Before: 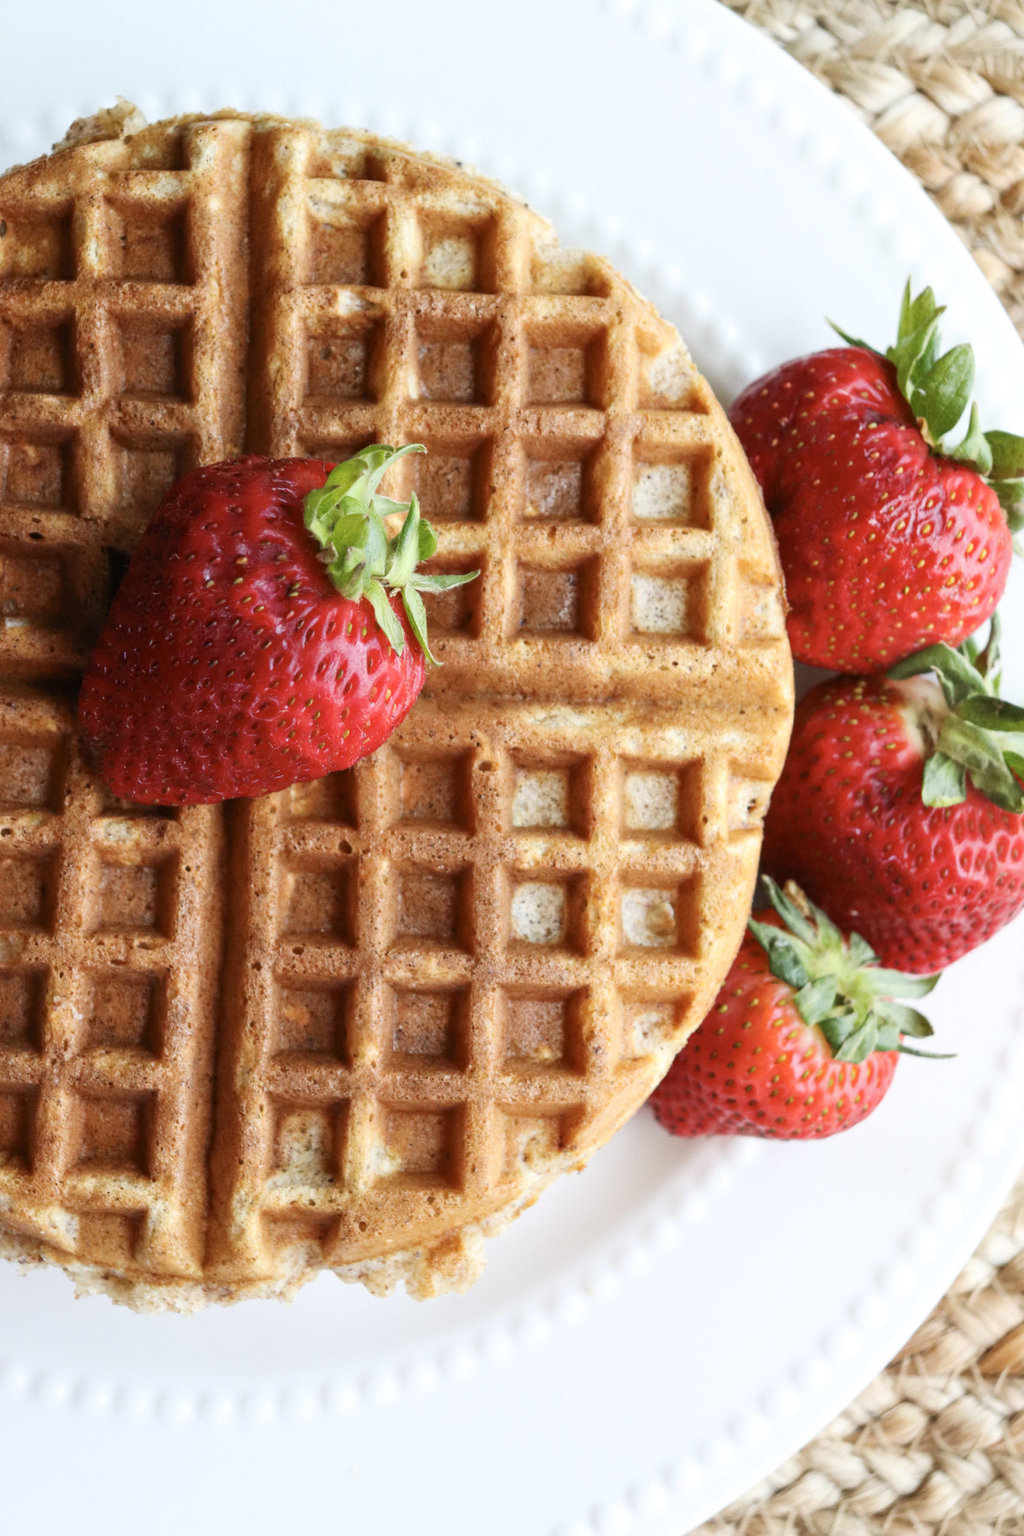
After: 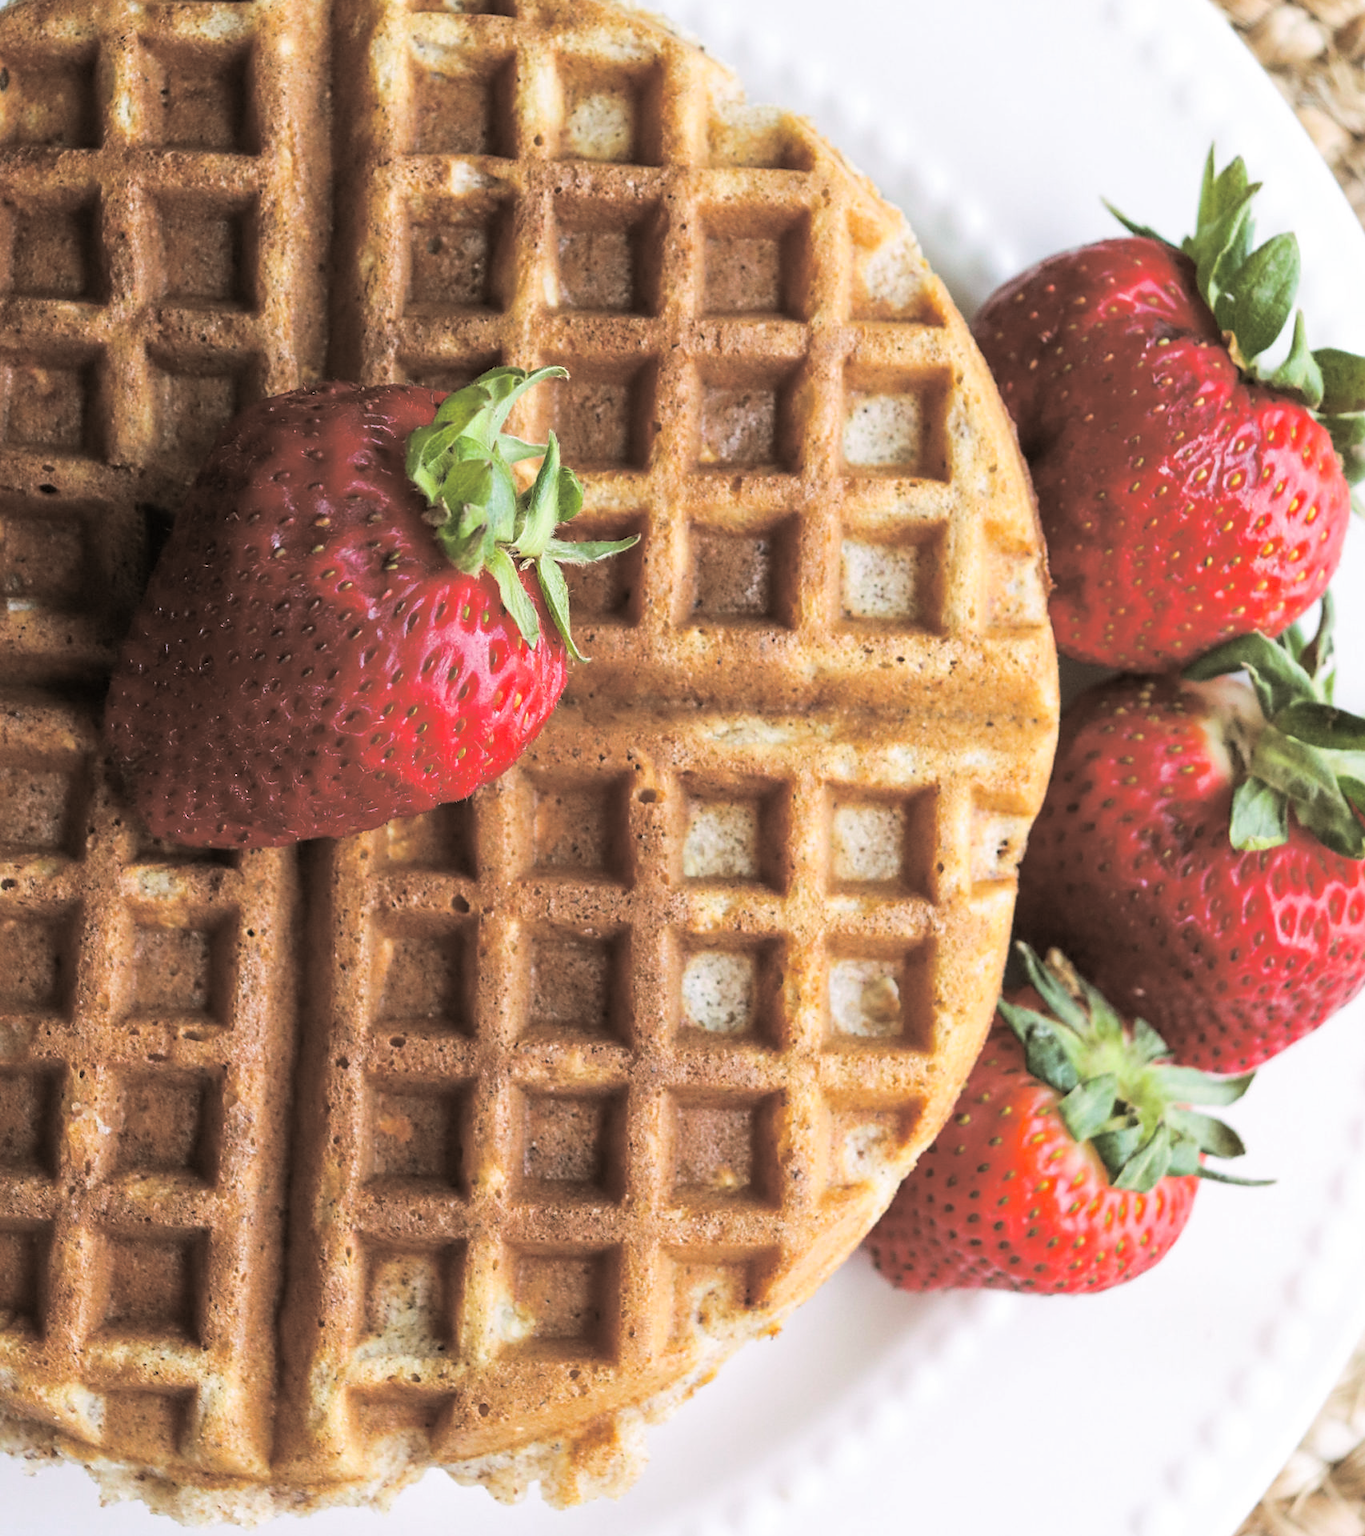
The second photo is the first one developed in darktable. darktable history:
crop: top 11.038%, bottom 13.962%
split-toning: shadows › hue 46.8°, shadows › saturation 0.17, highlights › hue 316.8°, highlights › saturation 0.27, balance -51.82
sharpen: radius 1.864, amount 0.398, threshold 1.271
